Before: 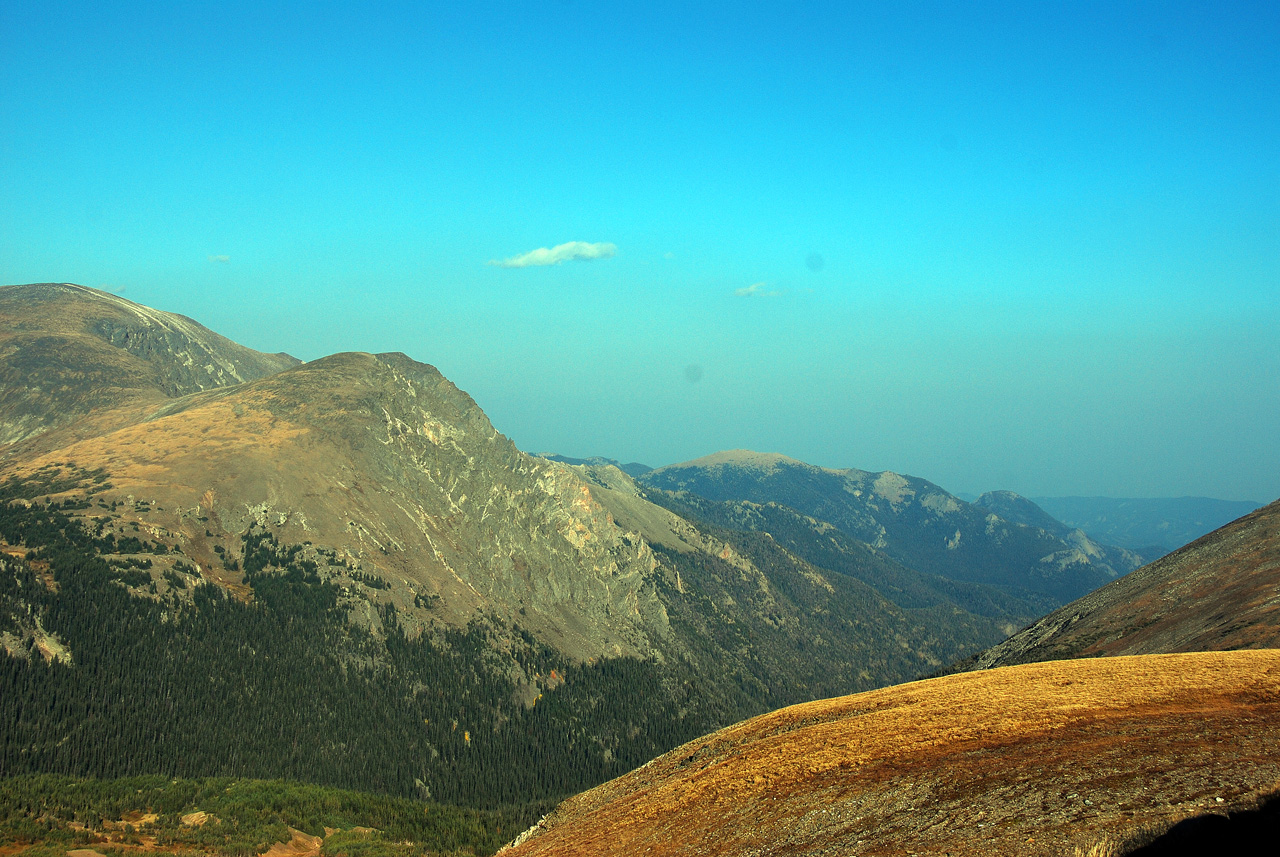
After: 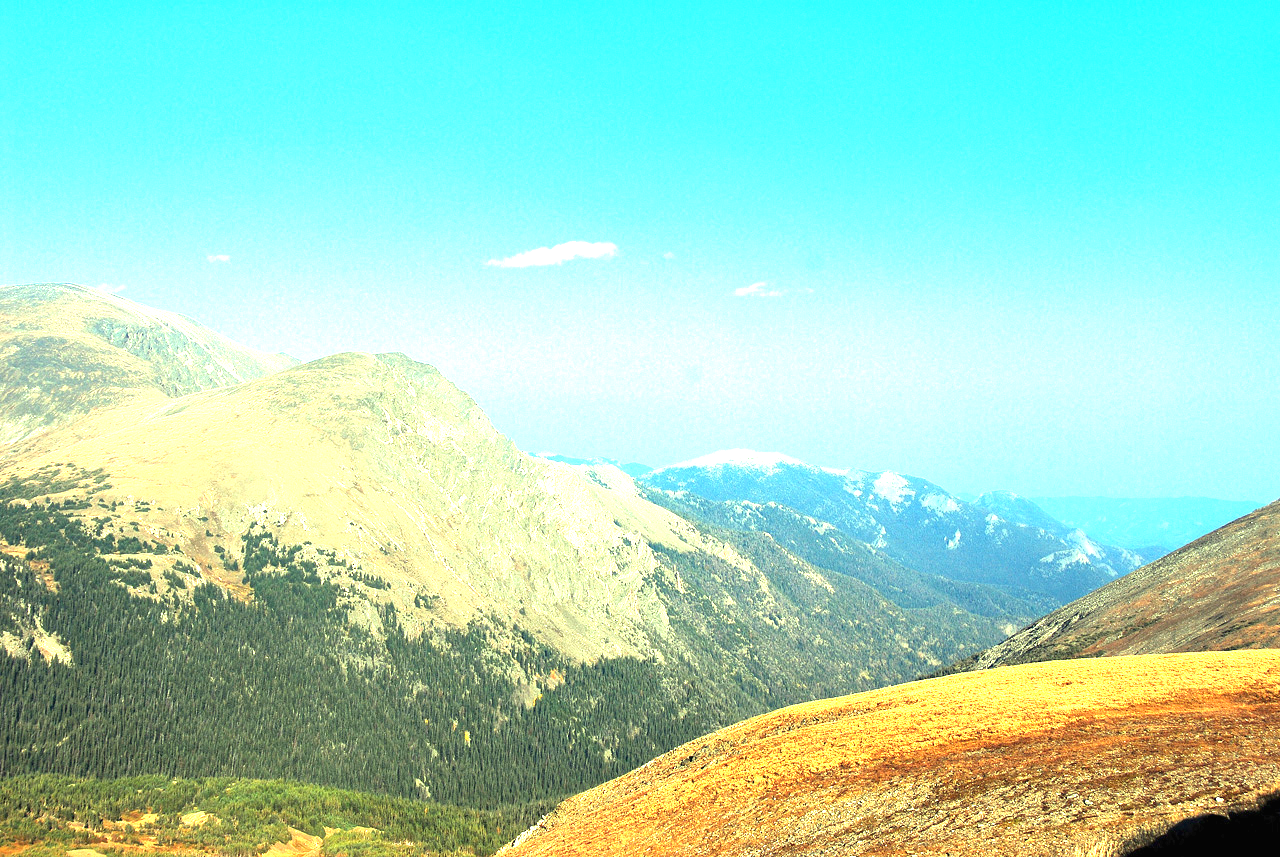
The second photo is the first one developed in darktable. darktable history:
exposure: black level correction 0, exposure 0.499 EV, compensate exposure bias true, compensate highlight preservation false
